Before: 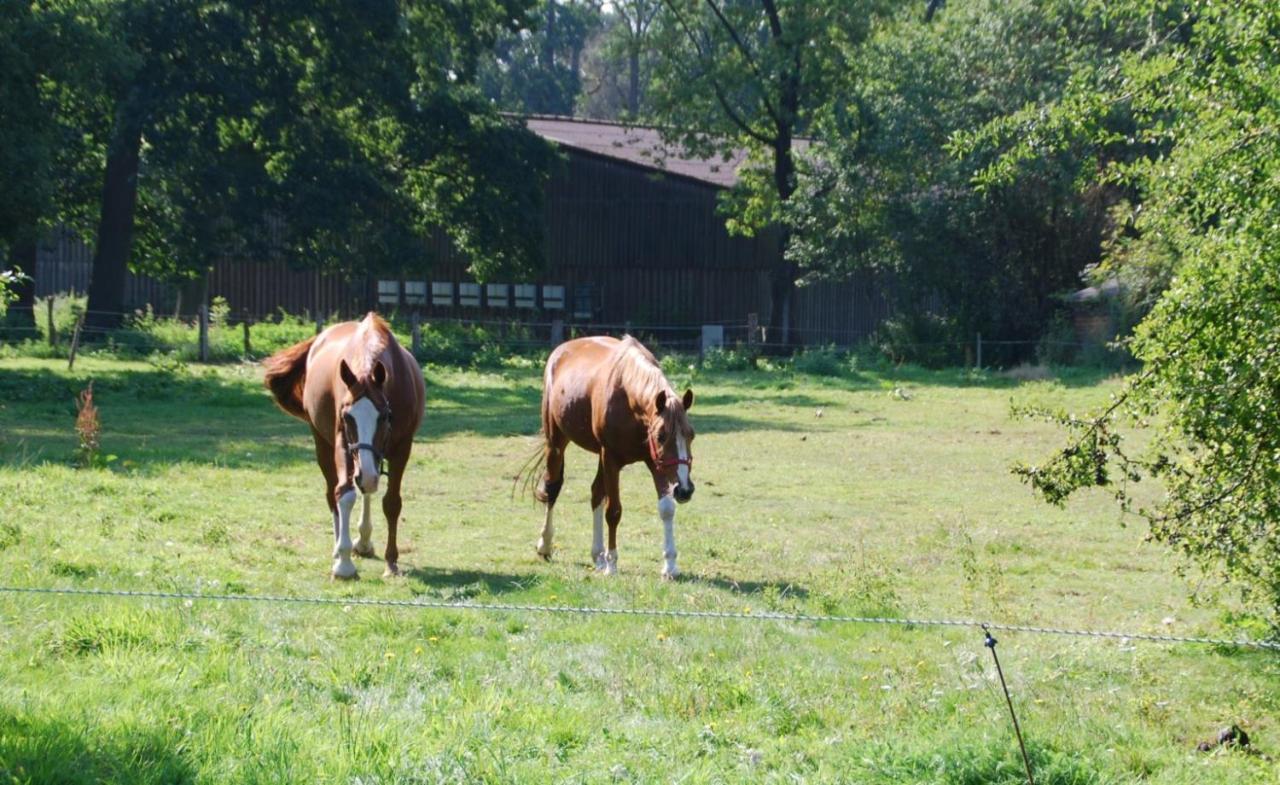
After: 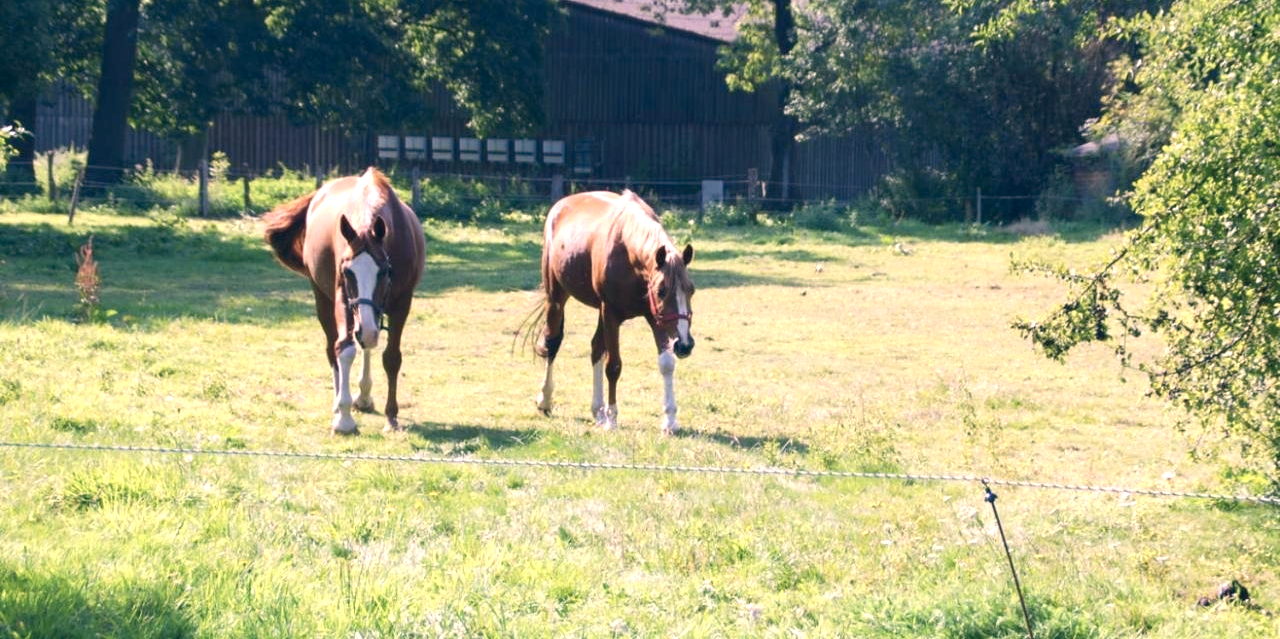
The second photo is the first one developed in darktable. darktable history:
color correction: highlights a* 14.46, highlights b* 5.85, shadows a* -5.53, shadows b* -15.24, saturation 0.85
exposure: exposure 0.6 EV, compensate highlight preservation false
crop and rotate: top 18.507%
